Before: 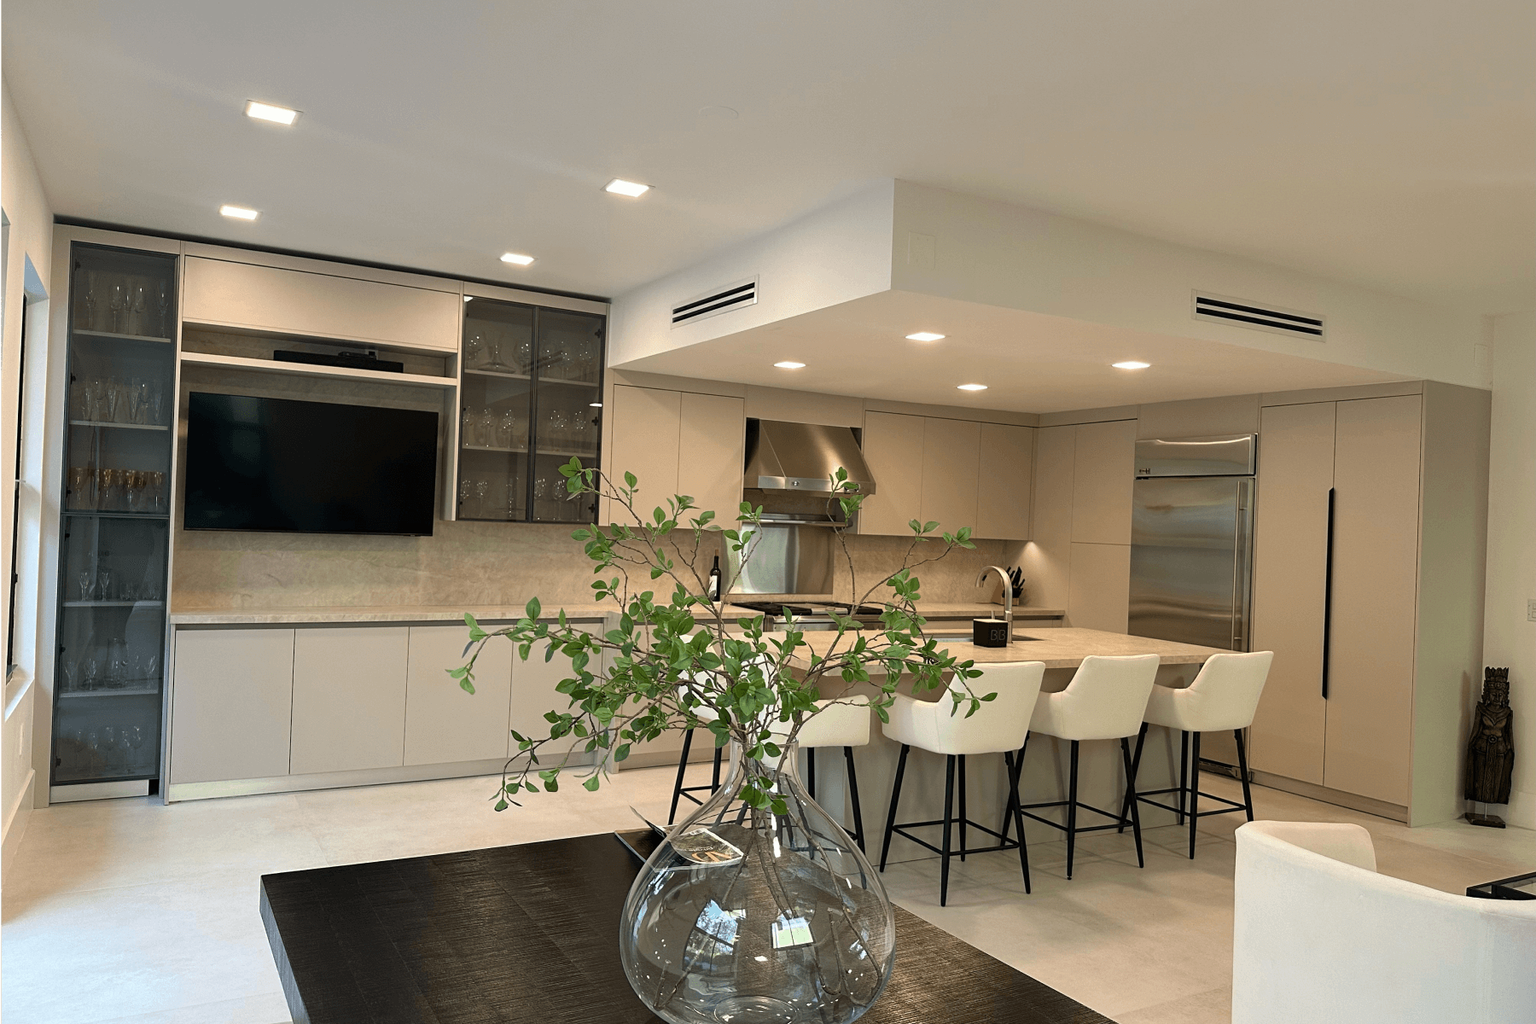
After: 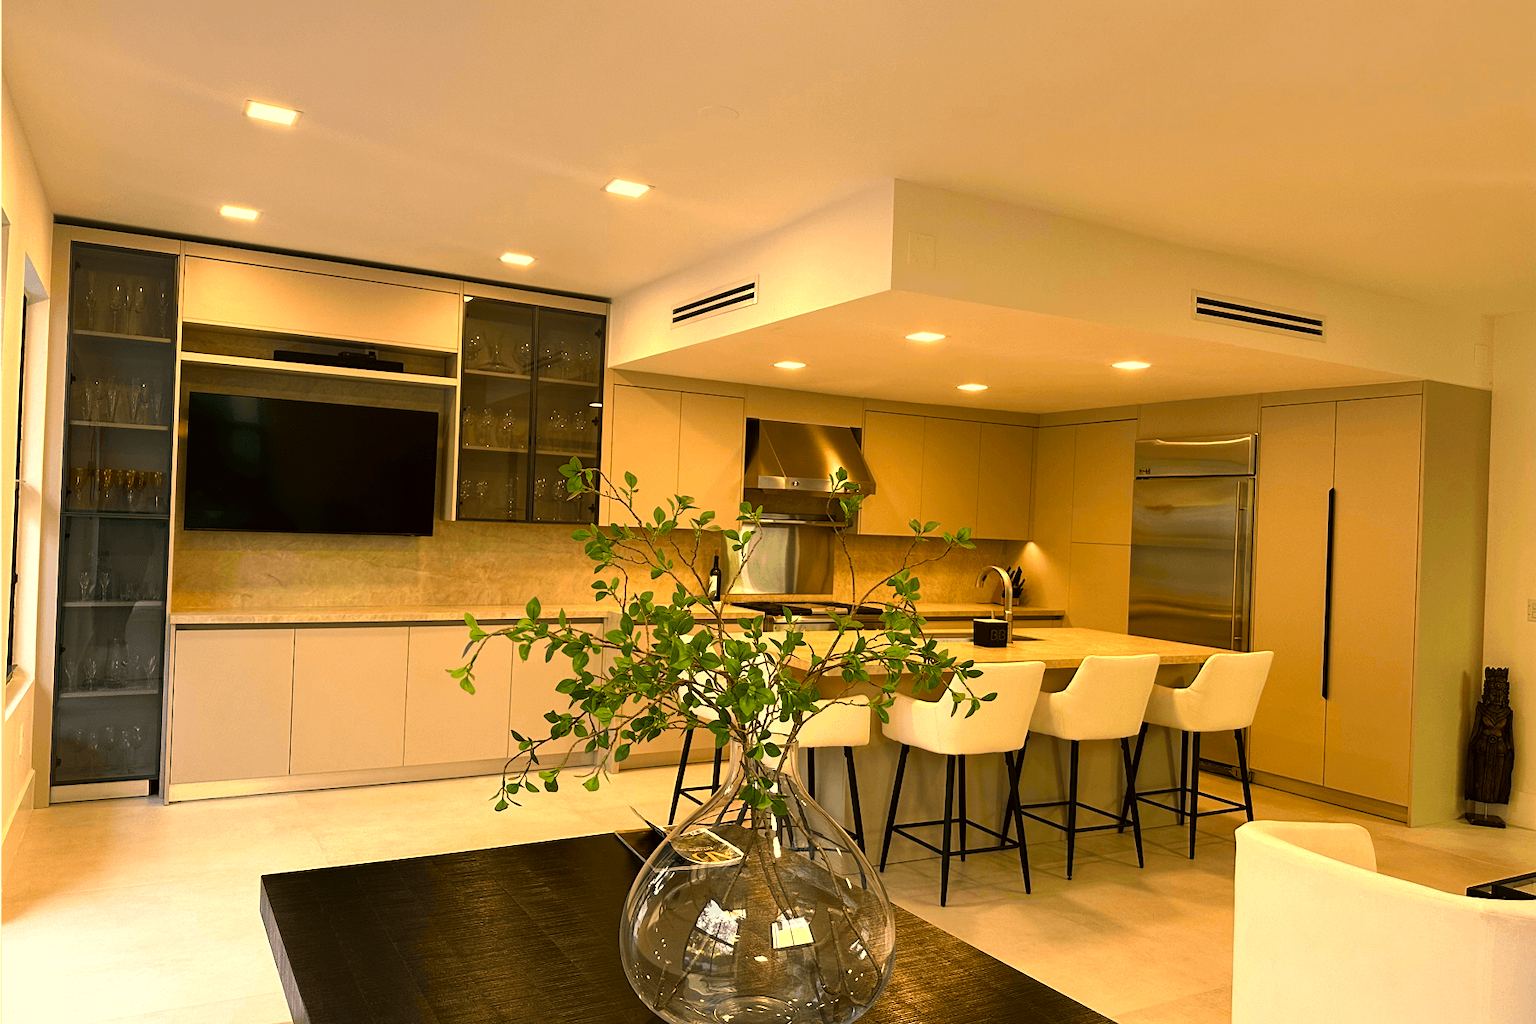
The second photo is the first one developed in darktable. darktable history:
color correction: highlights a* 18.53, highlights b* 35.99, shadows a* 1.12, shadows b* 5.95, saturation 1.02
color balance rgb: linear chroma grading › shadows 9.723%, linear chroma grading › highlights 10.049%, linear chroma grading › global chroma 15.292%, linear chroma grading › mid-tones 14.557%, perceptual saturation grading › global saturation 20%, perceptual saturation grading › highlights -25.781%, perceptual saturation grading › shadows 24.694%, perceptual brilliance grading › highlights 13.303%, perceptual brilliance grading › mid-tones 8.601%, perceptual brilliance grading › shadows -17.146%
